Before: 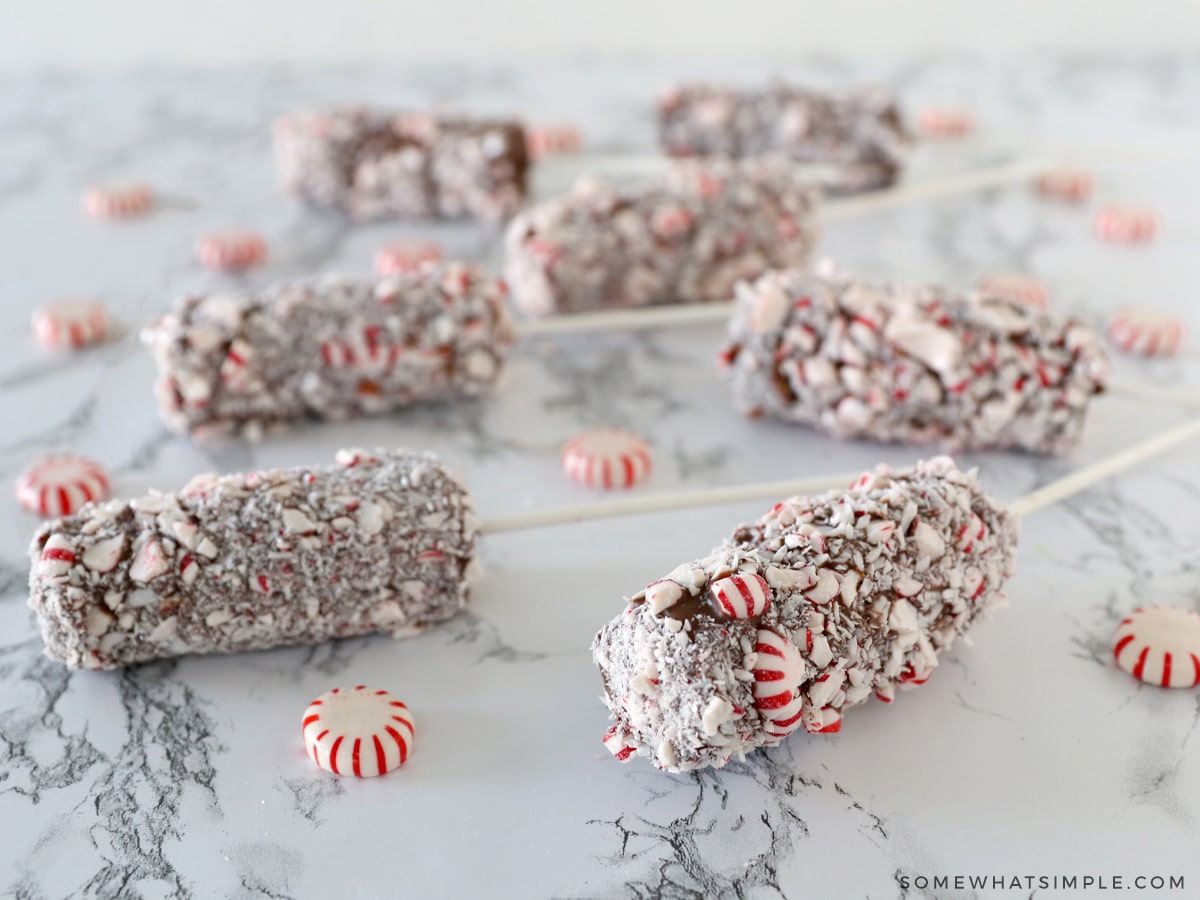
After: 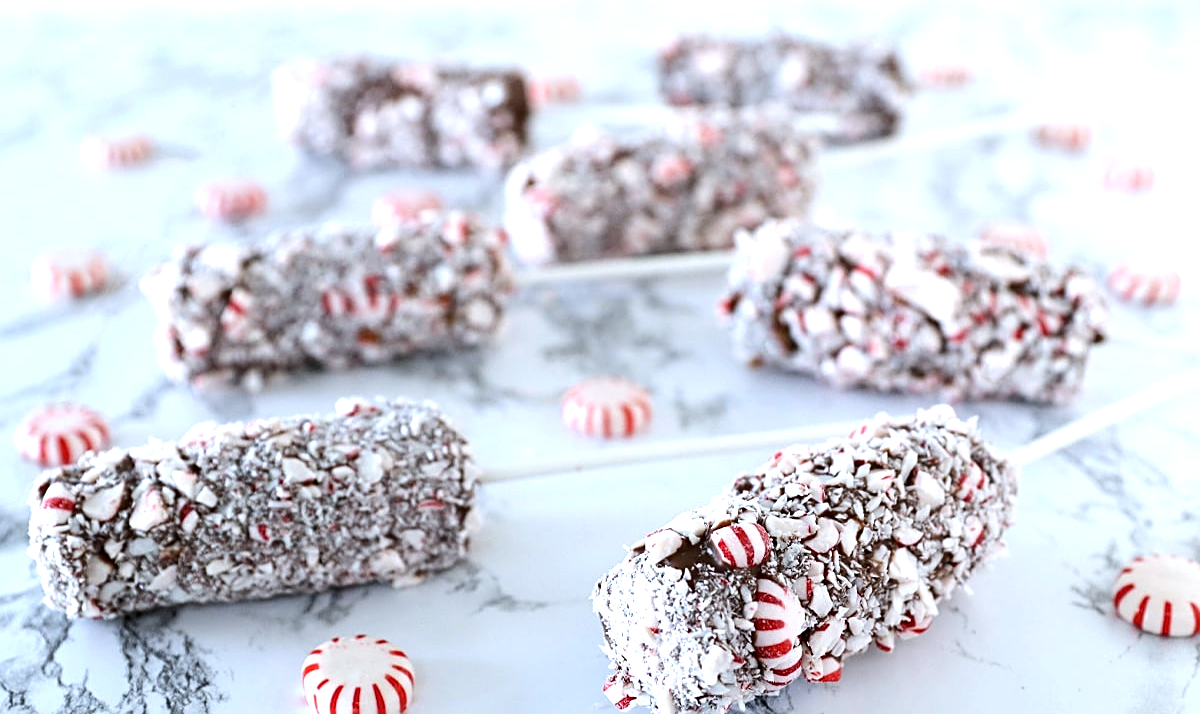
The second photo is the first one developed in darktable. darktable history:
tone equalizer: -8 EV -0.75 EV, -7 EV -0.7 EV, -6 EV -0.6 EV, -5 EV -0.4 EV, -3 EV 0.4 EV, -2 EV 0.6 EV, -1 EV 0.7 EV, +0 EV 0.75 EV, edges refinement/feathering 500, mask exposure compensation -1.57 EV, preserve details no
sharpen: on, module defaults
crop and rotate: top 5.667%, bottom 14.937%
color calibration: x 0.37, y 0.382, temperature 4313.32 K
